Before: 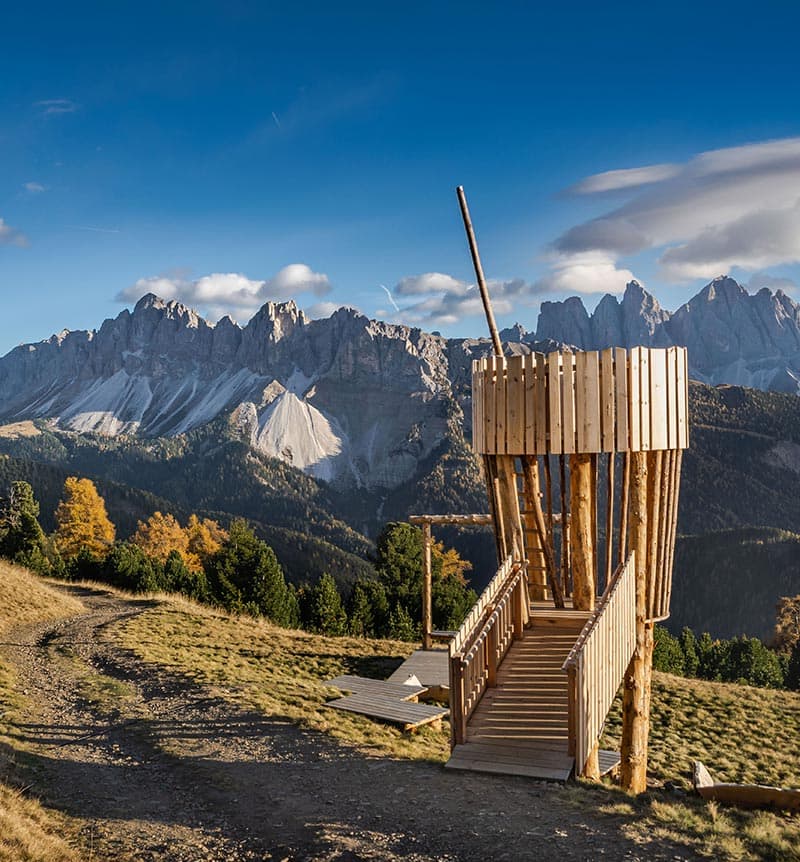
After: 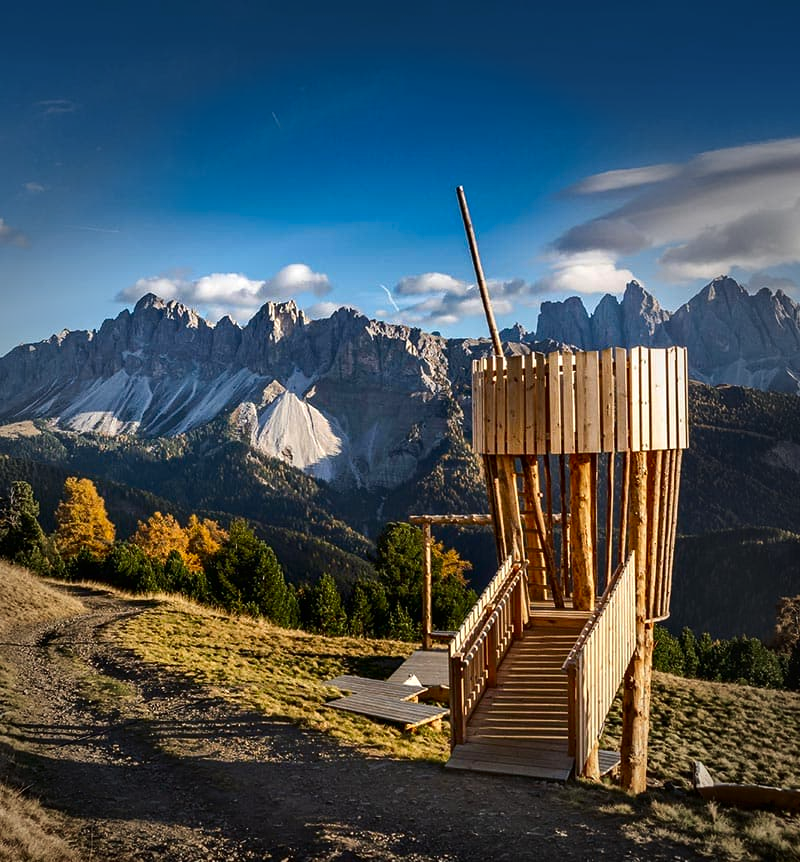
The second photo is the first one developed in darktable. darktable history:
exposure: exposure 0.21 EV, compensate highlight preservation false
contrast brightness saturation: contrast 0.118, brightness -0.118, saturation 0.196
vignetting: fall-off start 66.45%, fall-off radius 39.79%, brightness -0.397, saturation -0.301, center (-0.038, 0.141), automatic ratio true, width/height ratio 0.667
